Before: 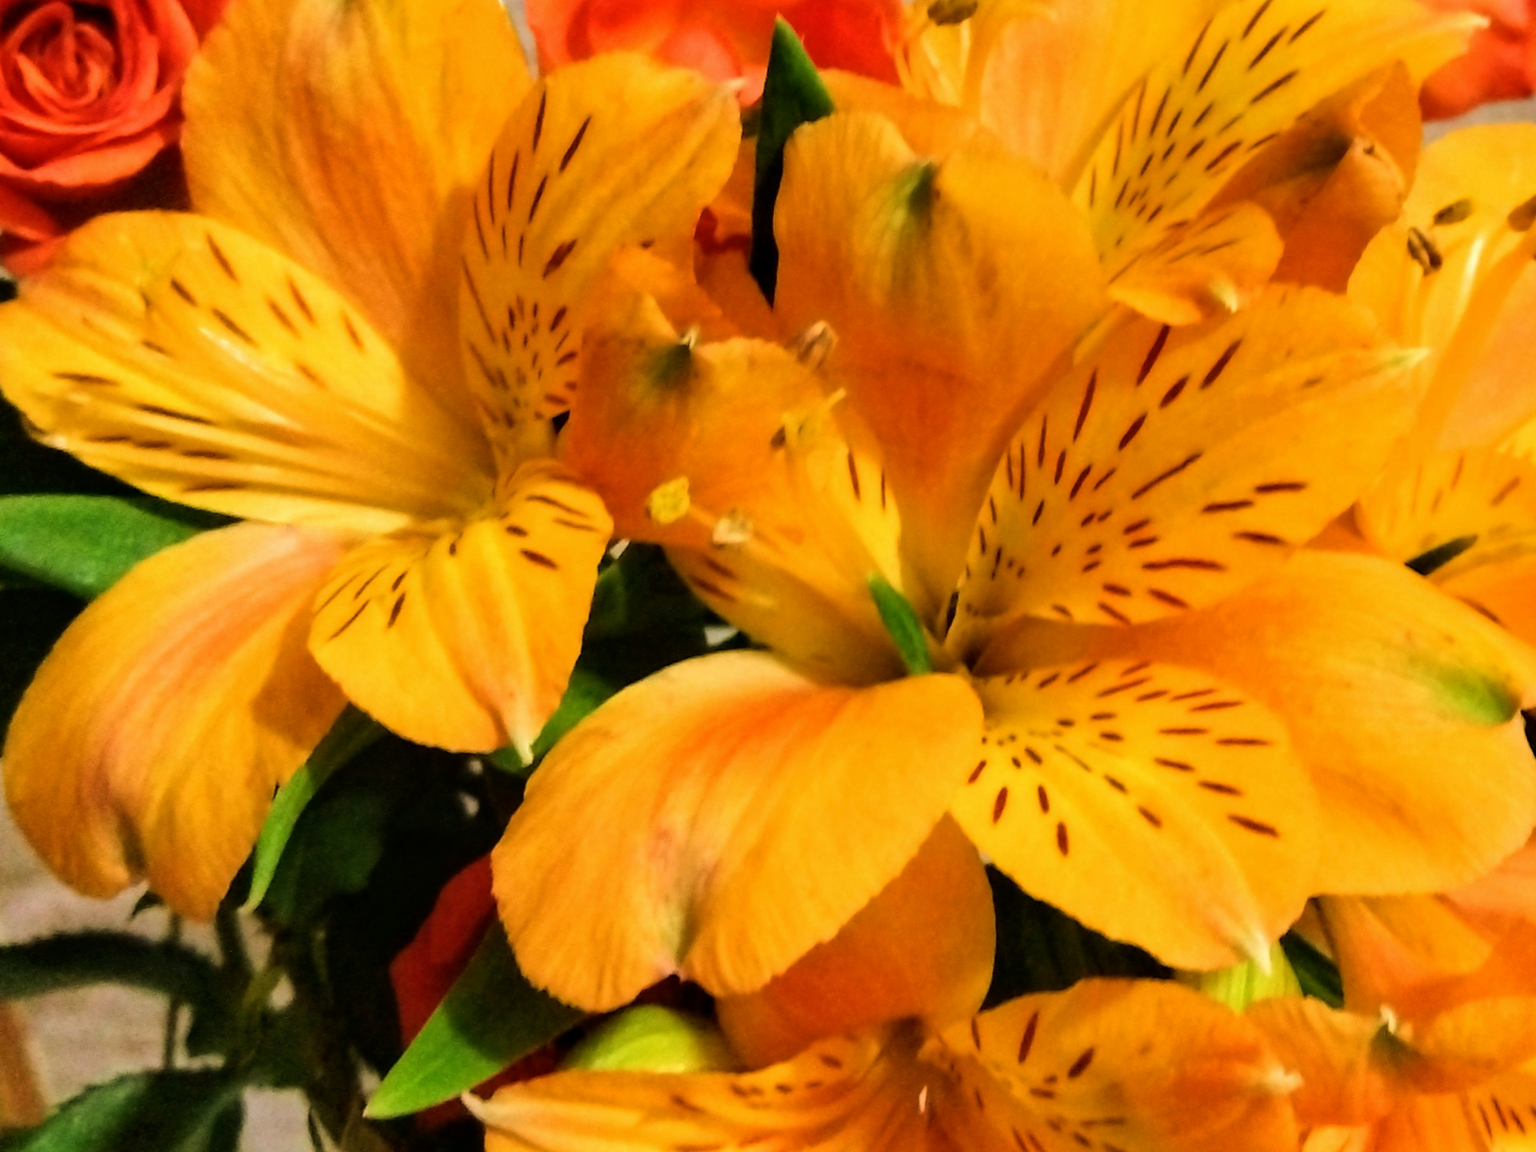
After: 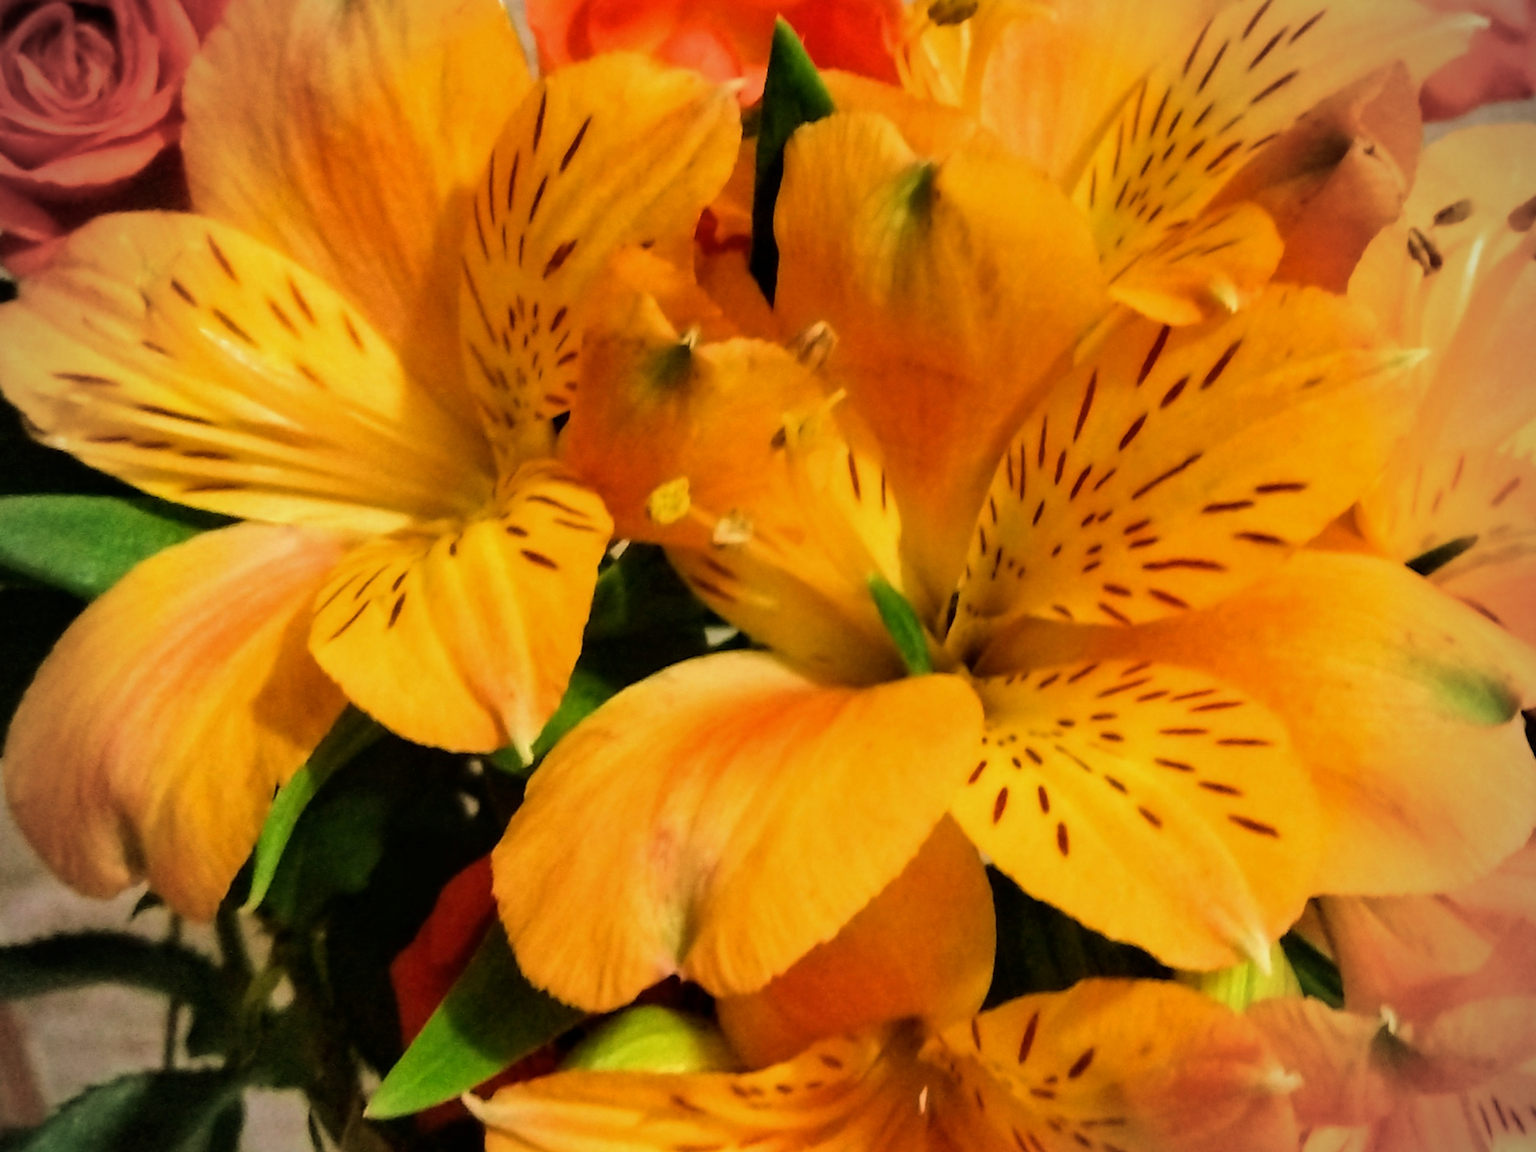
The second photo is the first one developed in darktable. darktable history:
velvia: on, module defaults
exposure: exposure -0.153 EV, compensate highlight preservation false
vignetting: on, module defaults
